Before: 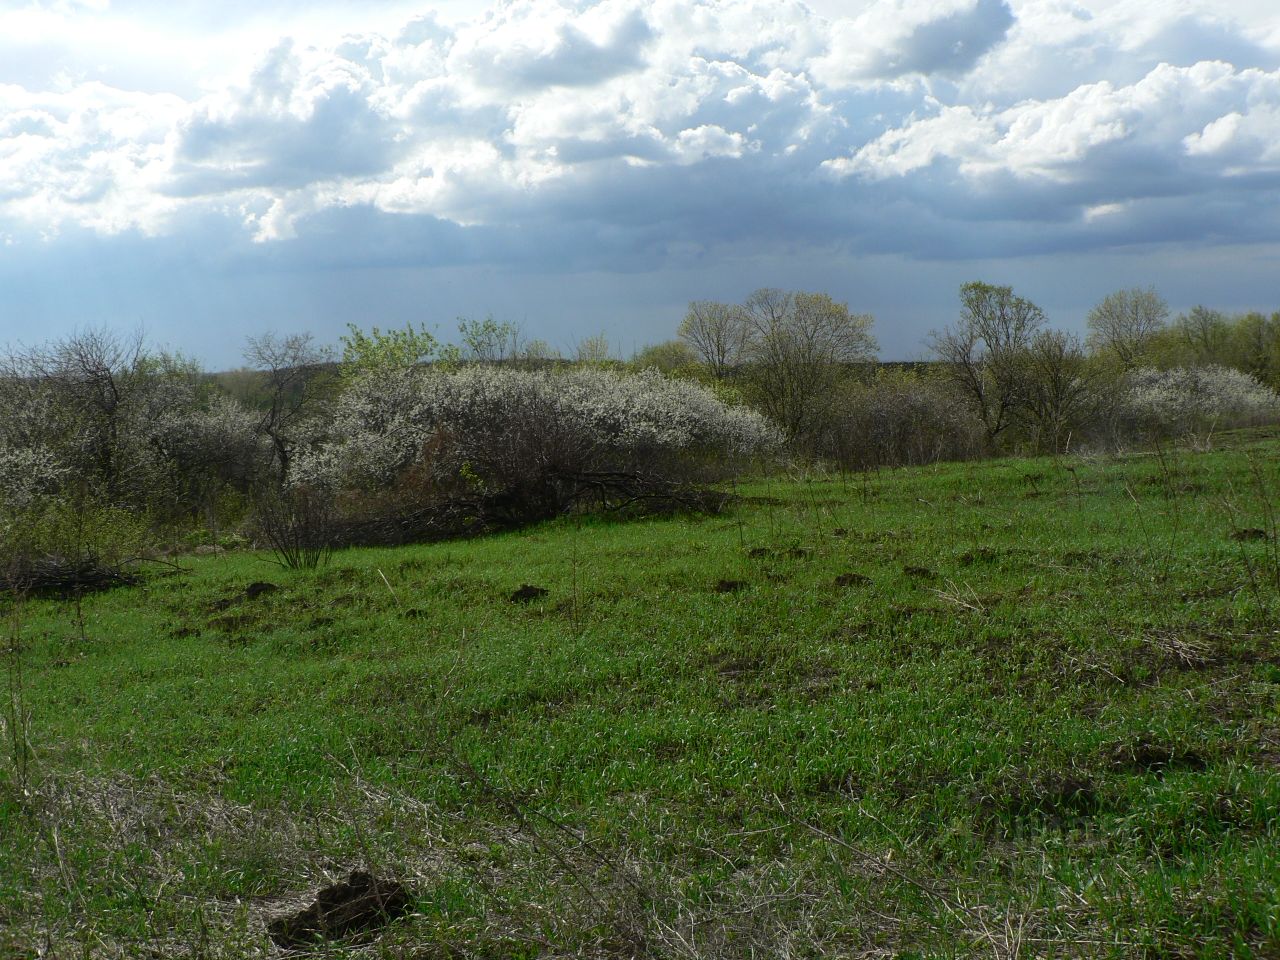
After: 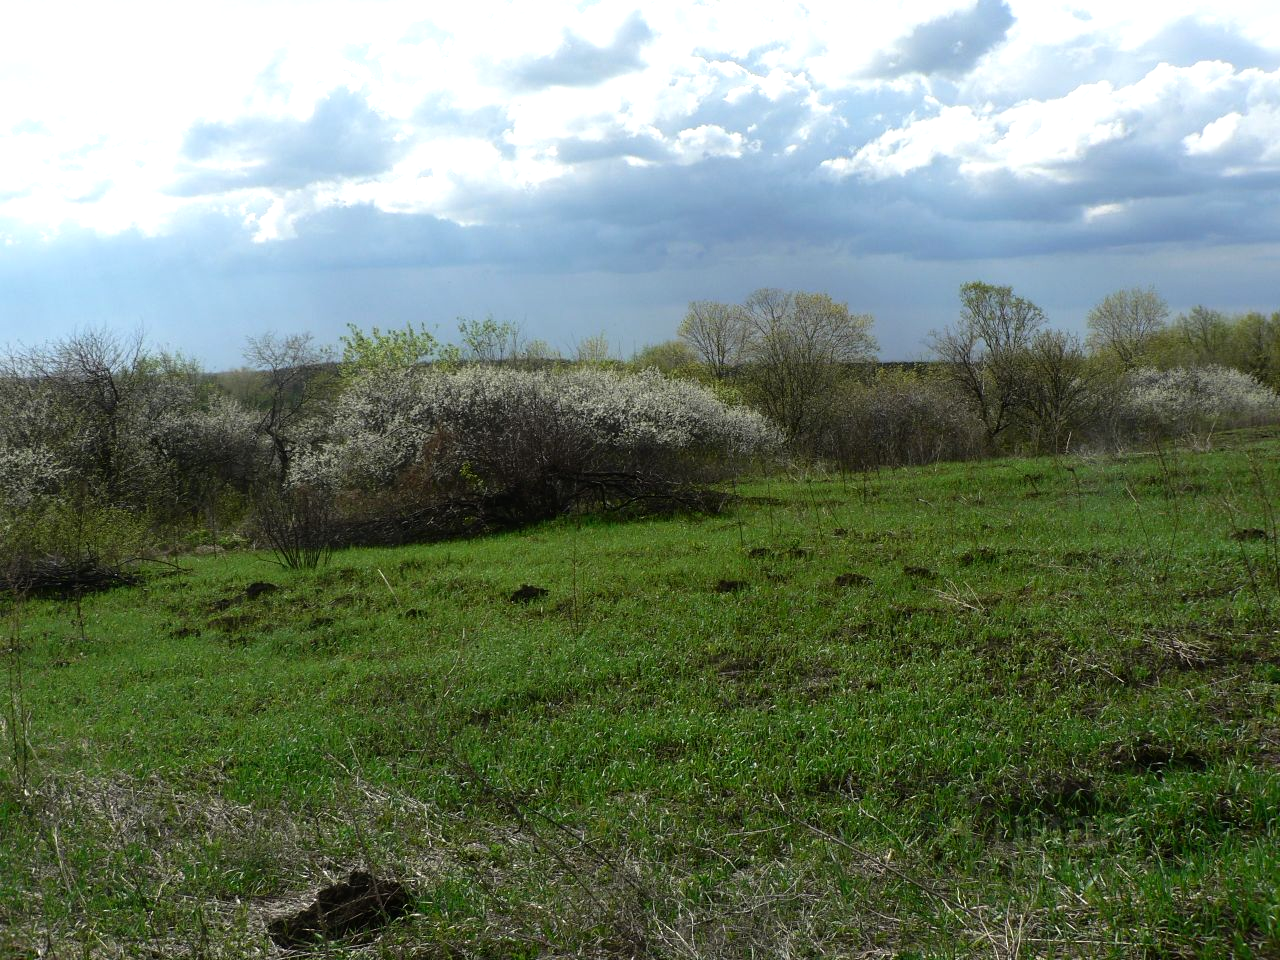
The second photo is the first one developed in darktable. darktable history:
tone equalizer: -8 EV -0.403 EV, -7 EV -0.356 EV, -6 EV -0.309 EV, -5 EV -0.239 EV, -3 EV 0.193 EV, -2 EV 0.337 EV, -1 EV 0.386 EV, +0 EV 0.386 EV
